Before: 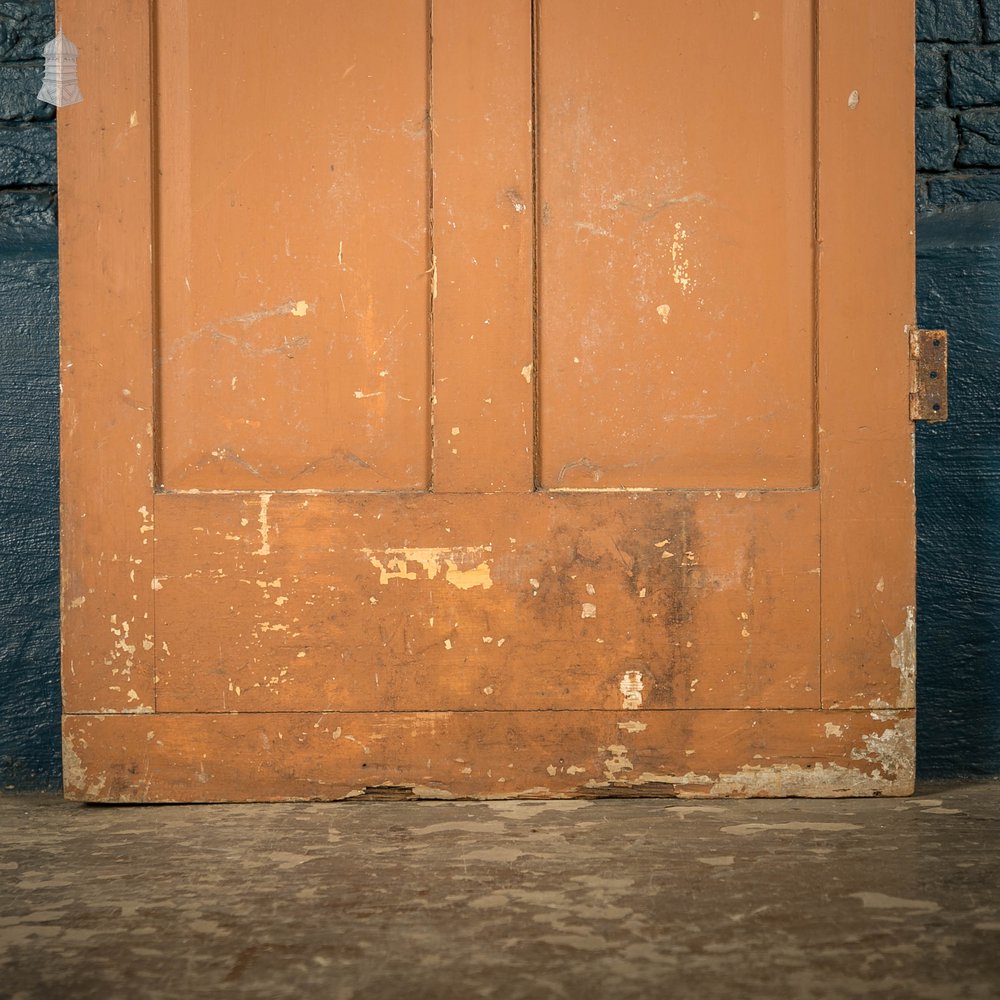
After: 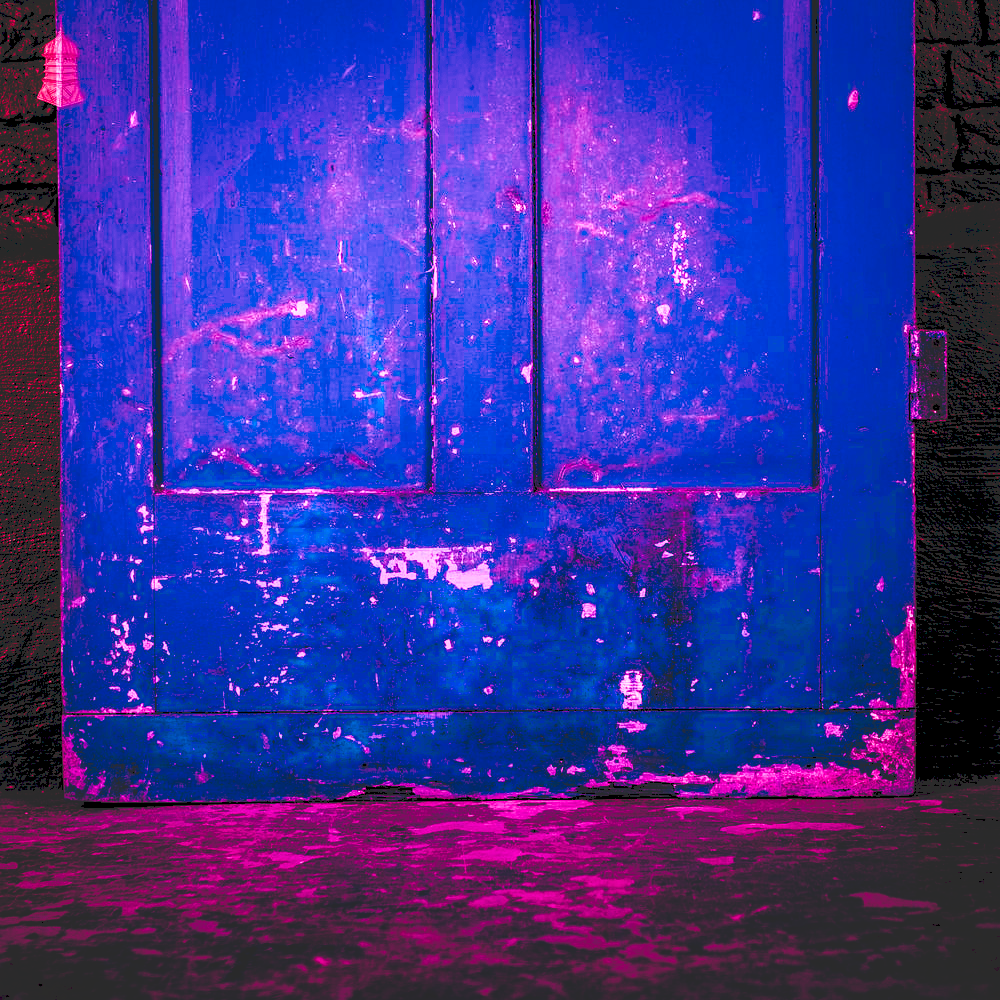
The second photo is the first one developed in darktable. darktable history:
white balance: emerald 1
local contrast: detail 130%
color balance rgb: shadows lift › luminance -18.76%, shadows lift › chroma 35.44%, power › luminance -3.76%, power › hue 142.17°, highlights gain › chroma 7.5%, highlights gain › hue 184.75°, global offset › luminance -0.52%, global offset › chroma 0.91%, global offset › hue 173.36°, shadows fall-off 300%, white fulcrum 2 EV, highlights fall-off 300%, linear chroma grading › shadows 17.19%, linear chroma grading › highlights 61.12%, linear chroma grading › global chroma 50%, hue shift -150.52°, perceptual brilliance grading › global brilliance 12%, mask middle-gray fulcrum 100%, contrast gray fulcrum 38.43%, contrast 35.15%, saturation formula JzAzBz (2021)
tone curve: curves: ch0 [(0, 0) (0.003, 0.178) (0.011, 0.177) (0.025, 0.177) (0.044, 0.178) (0.069, 0.178) (0.1, 0.18) (0.136, 0.183) (0.177, 0.199) (0.224, 0.227) (0.277, 0.278) (0.335, 0.357) (0.399, 0.449) (0.468, 0.546) (0.543, 0.65) (0.623, 0.724) (0.709, 0.804) (0.801, 0.868) (0.898, 0.921) (1, 1)], preserve colors none
